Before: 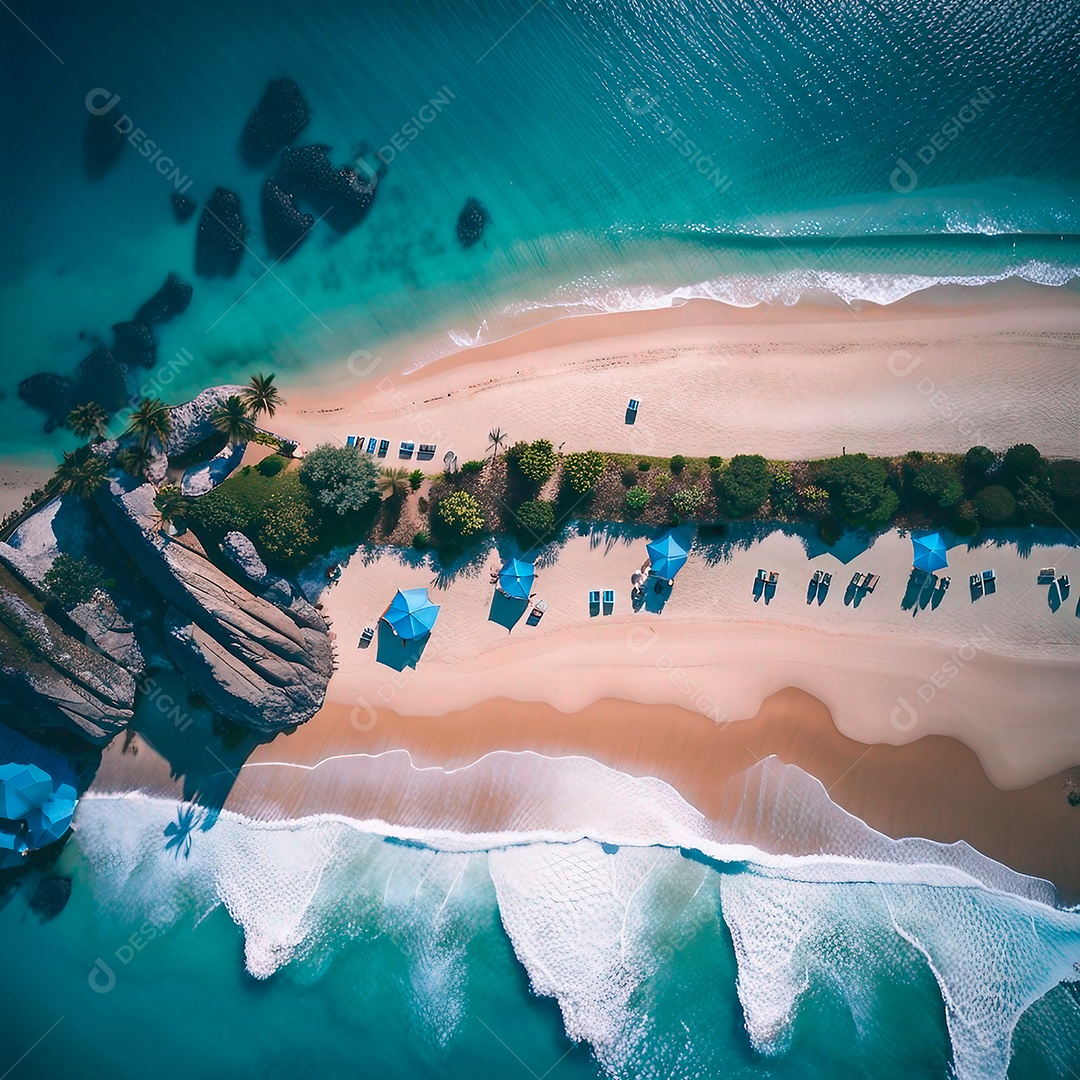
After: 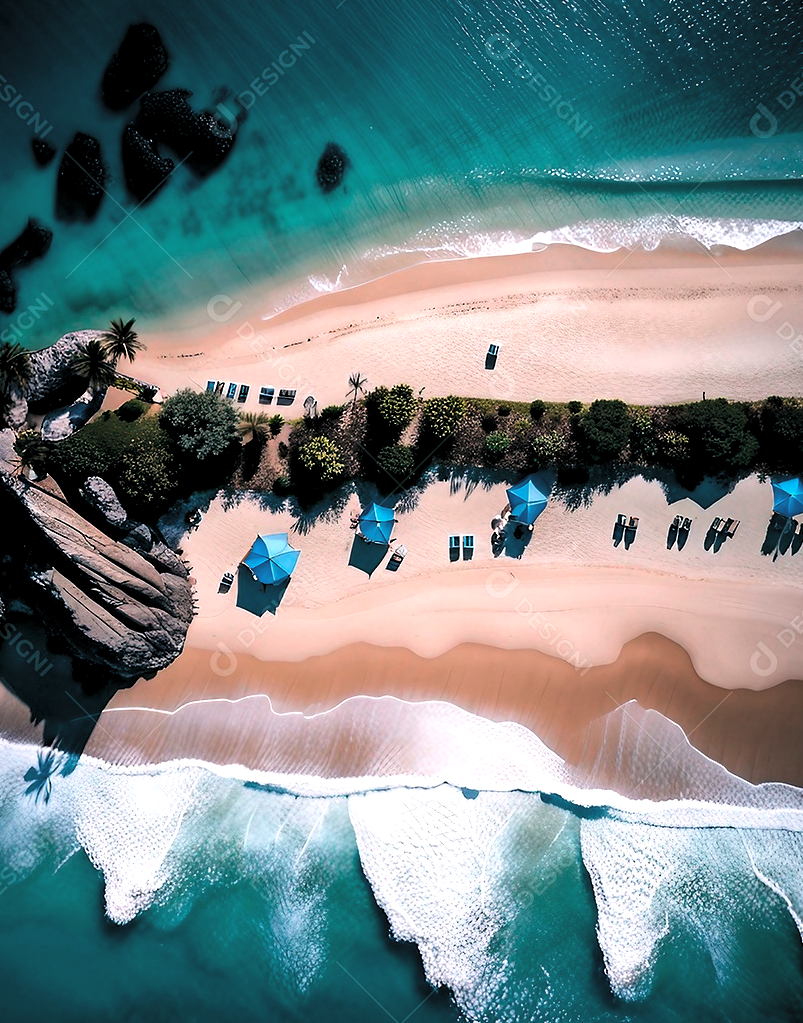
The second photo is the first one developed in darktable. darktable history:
levels: levels [0.182, 0.542, 0.902]
crop and rotate: left 13.017%, top 5.246%, right 12.622%
